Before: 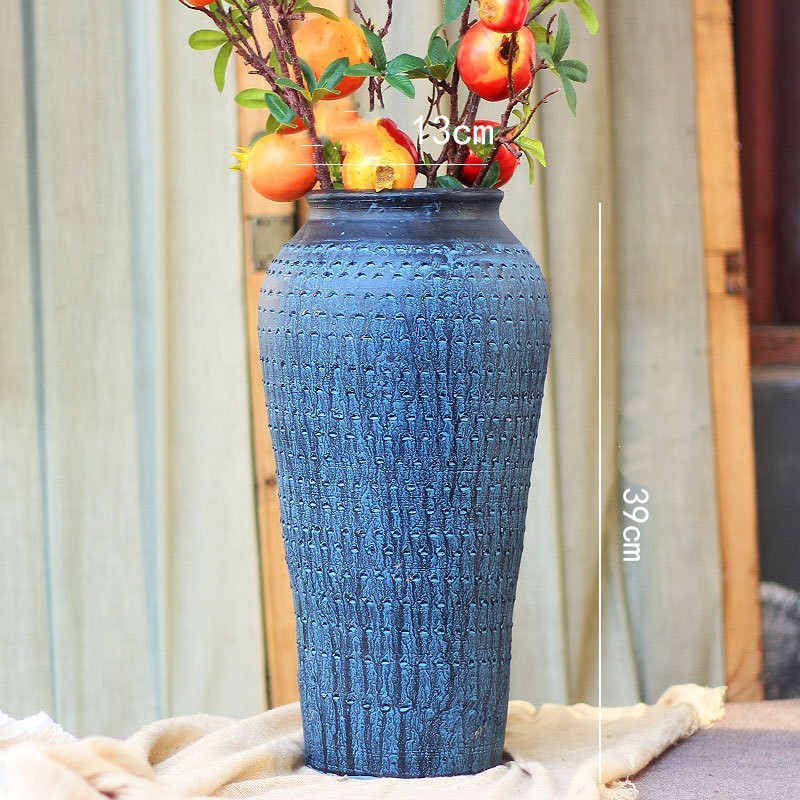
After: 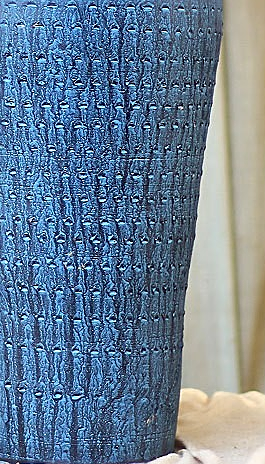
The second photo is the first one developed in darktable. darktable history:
shadows and highlights: soften with gaussian
crop: left 41.013%, top 39.032%, right 25.763%, bottom 2.851%
sharpen: on, module defaults
